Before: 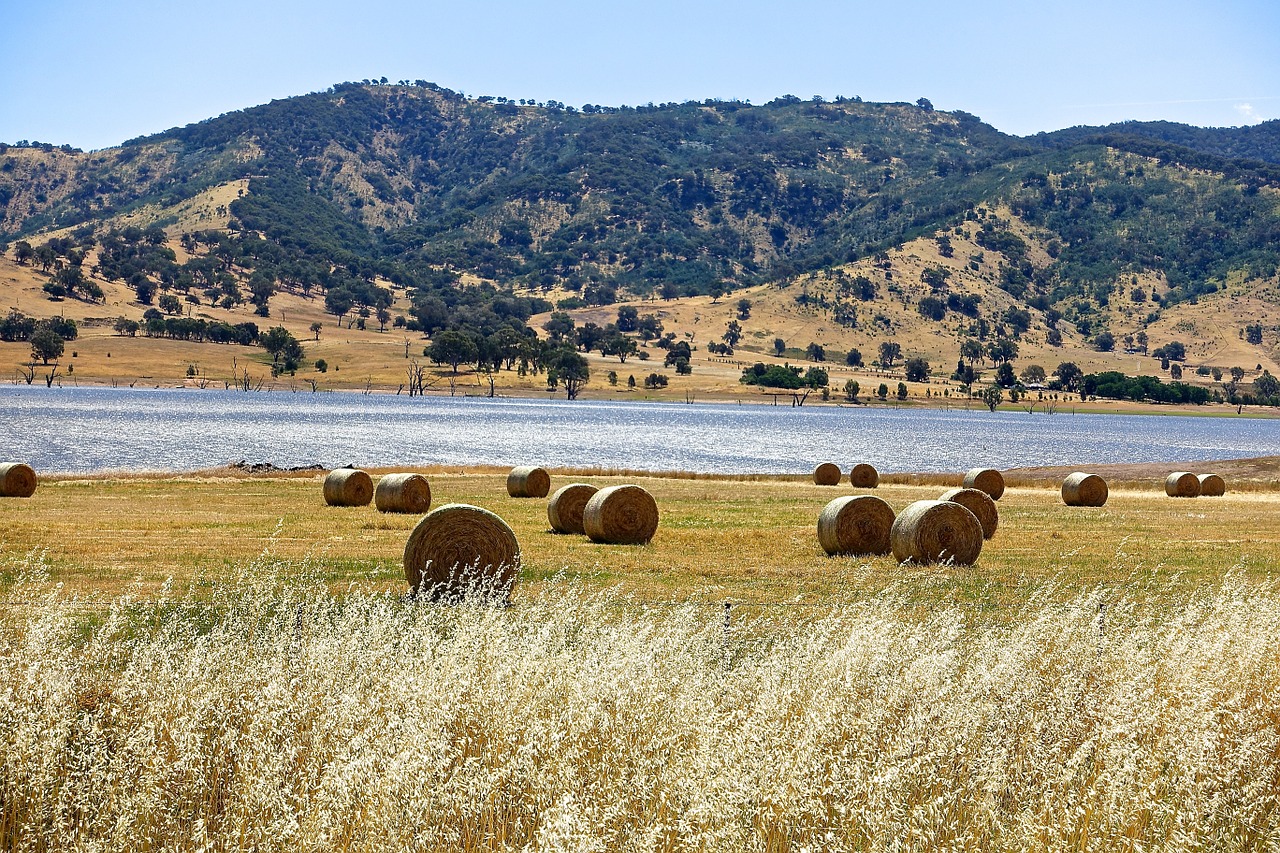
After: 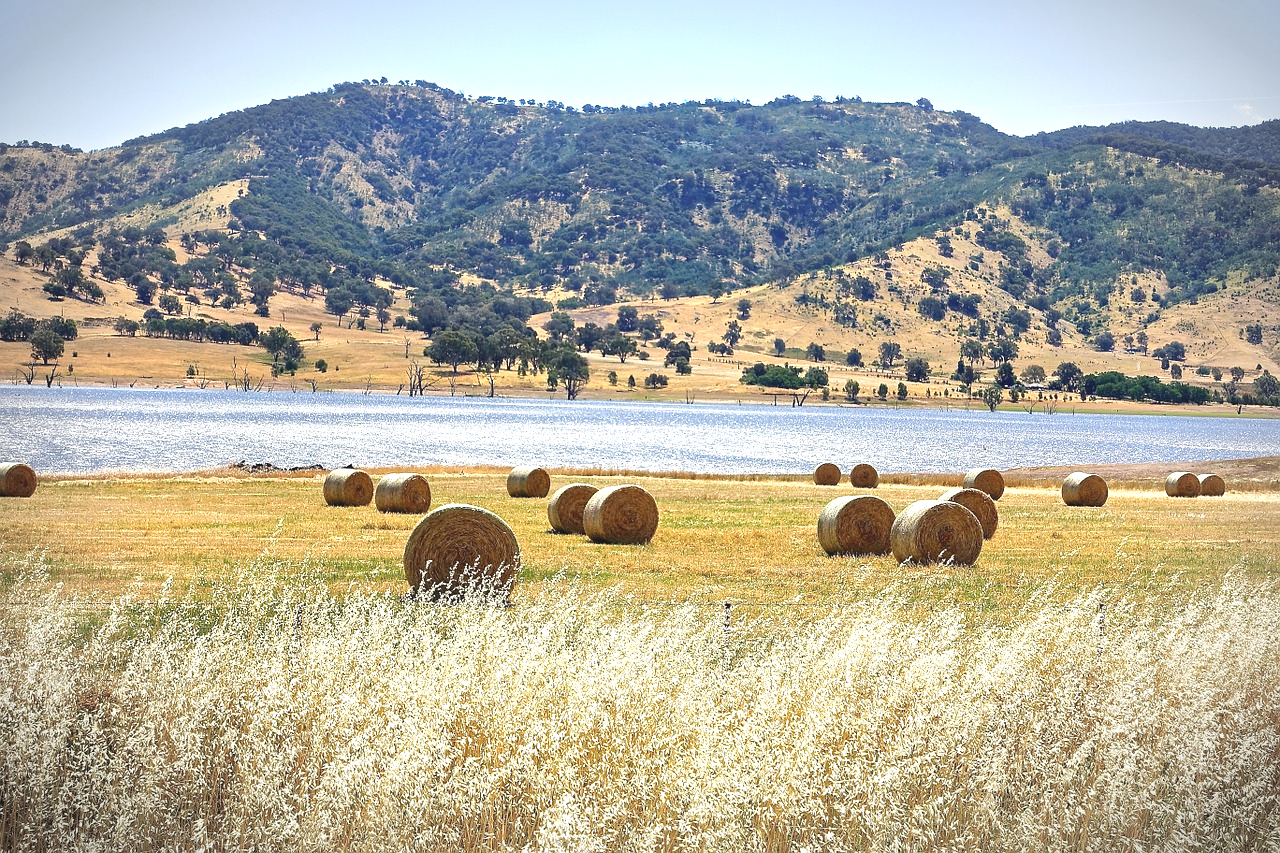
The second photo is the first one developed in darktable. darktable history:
contrast brightness saturation: contrast -0.137, brightness 0.041, saturation -0.12
vignetting: automatic ratio true
exposure: exposure 0.92 EV, compensate highlight preservation false
